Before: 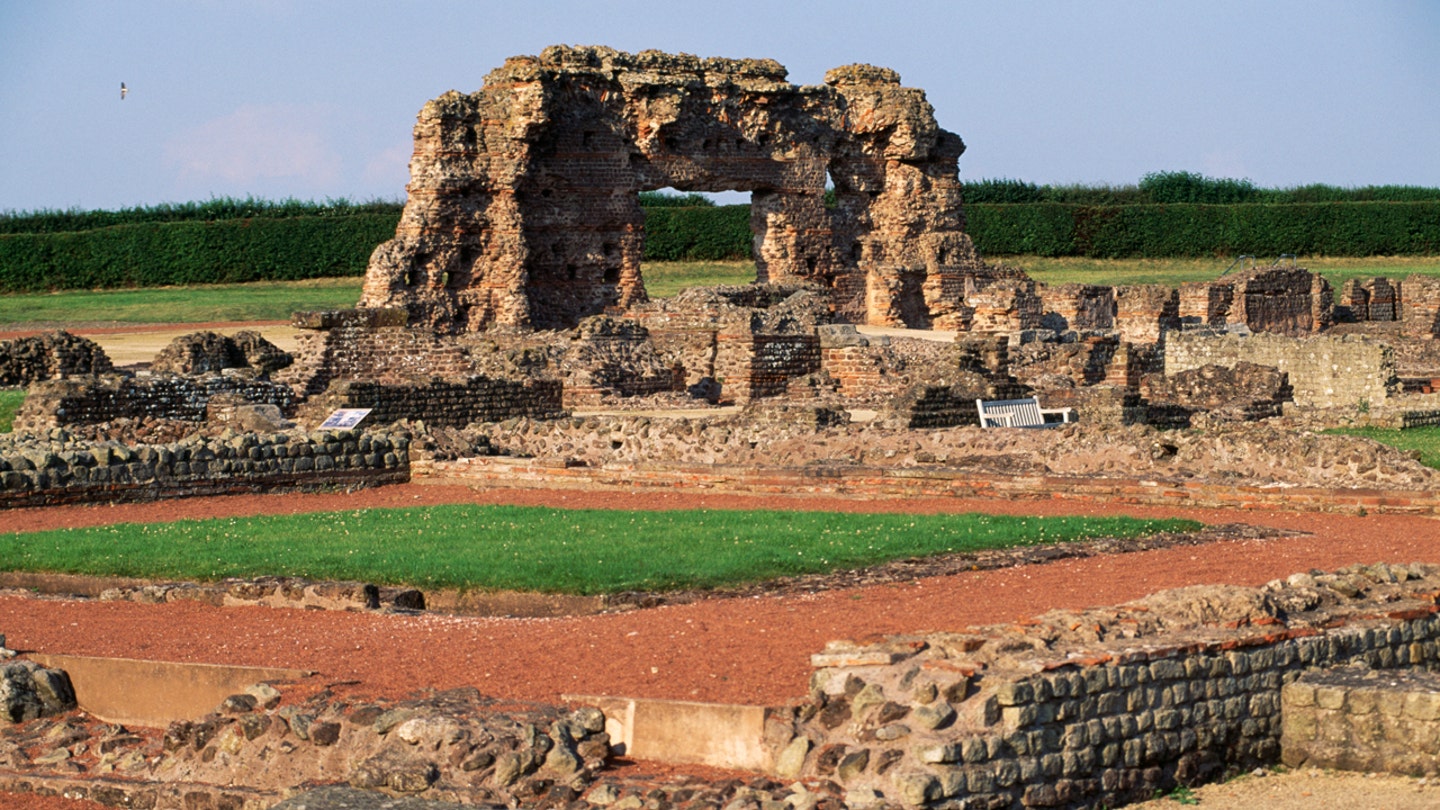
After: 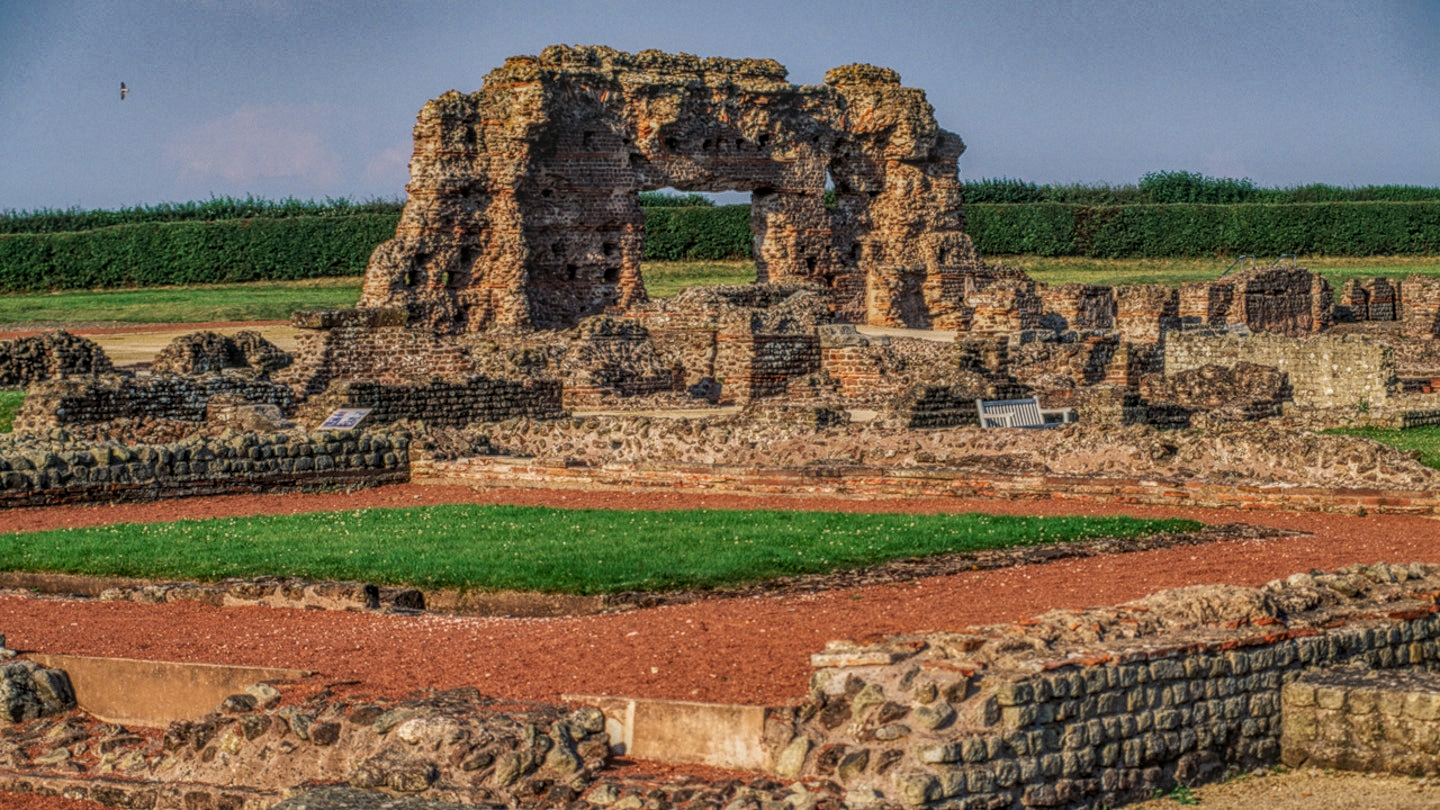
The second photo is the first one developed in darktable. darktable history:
shadows and highlights: shadows 80.73, white point adjustment -9.07, highlights -61.46, soften with gaussian
local contrast: highlights 0%, shadows 0%, detail 200%, midtone range 0.25
